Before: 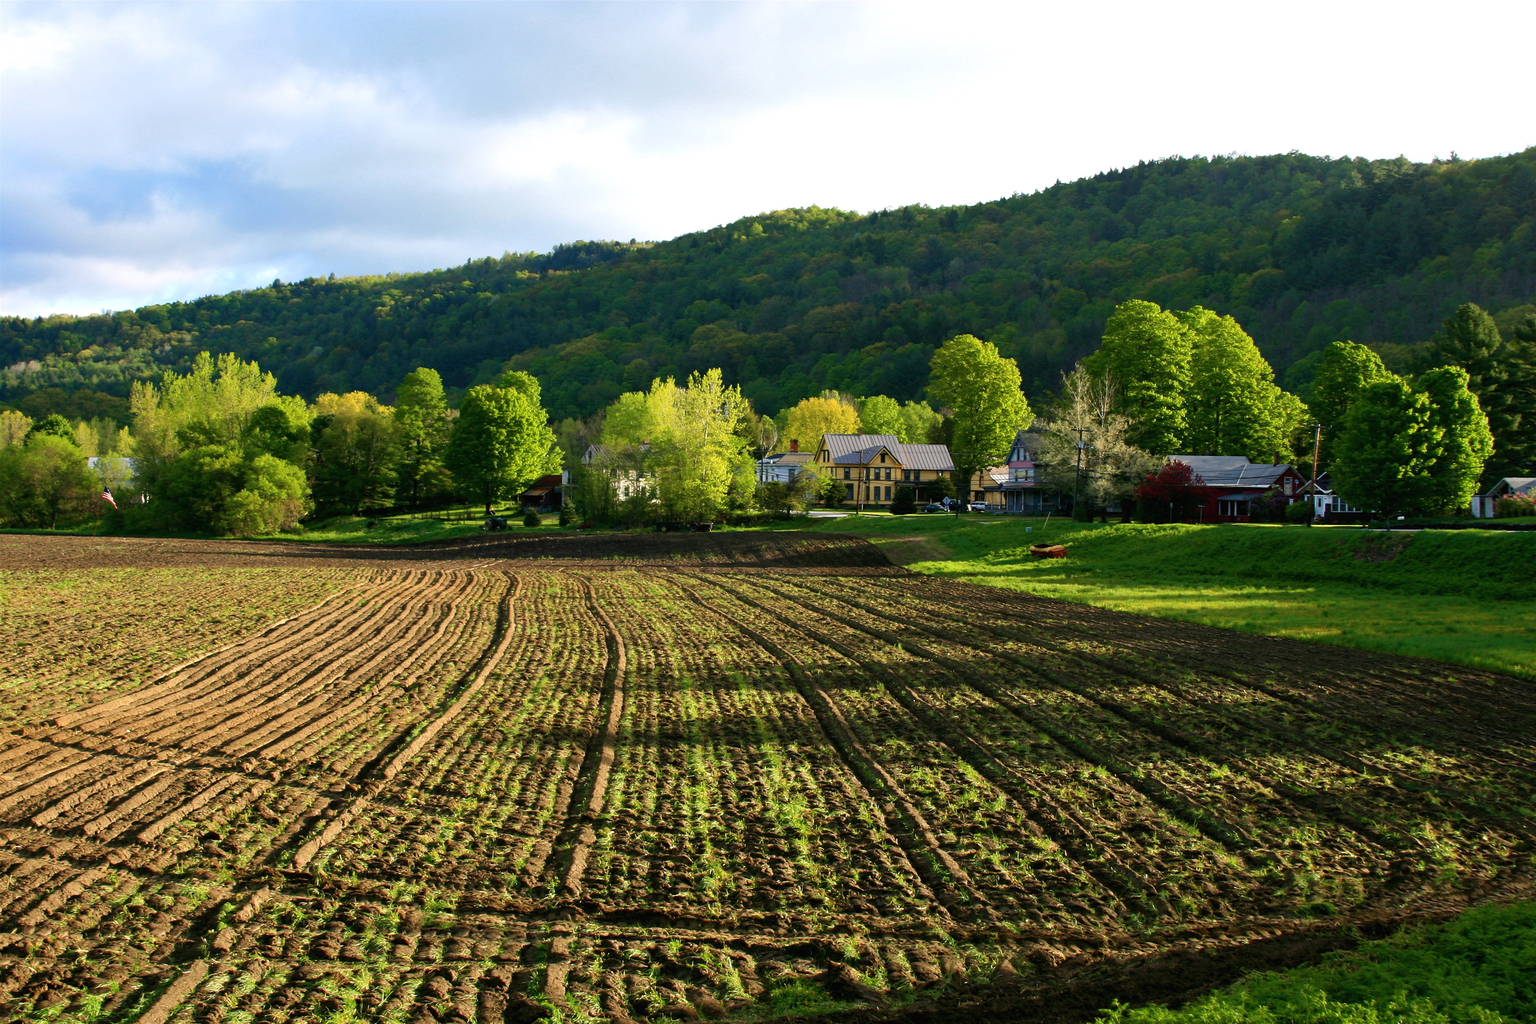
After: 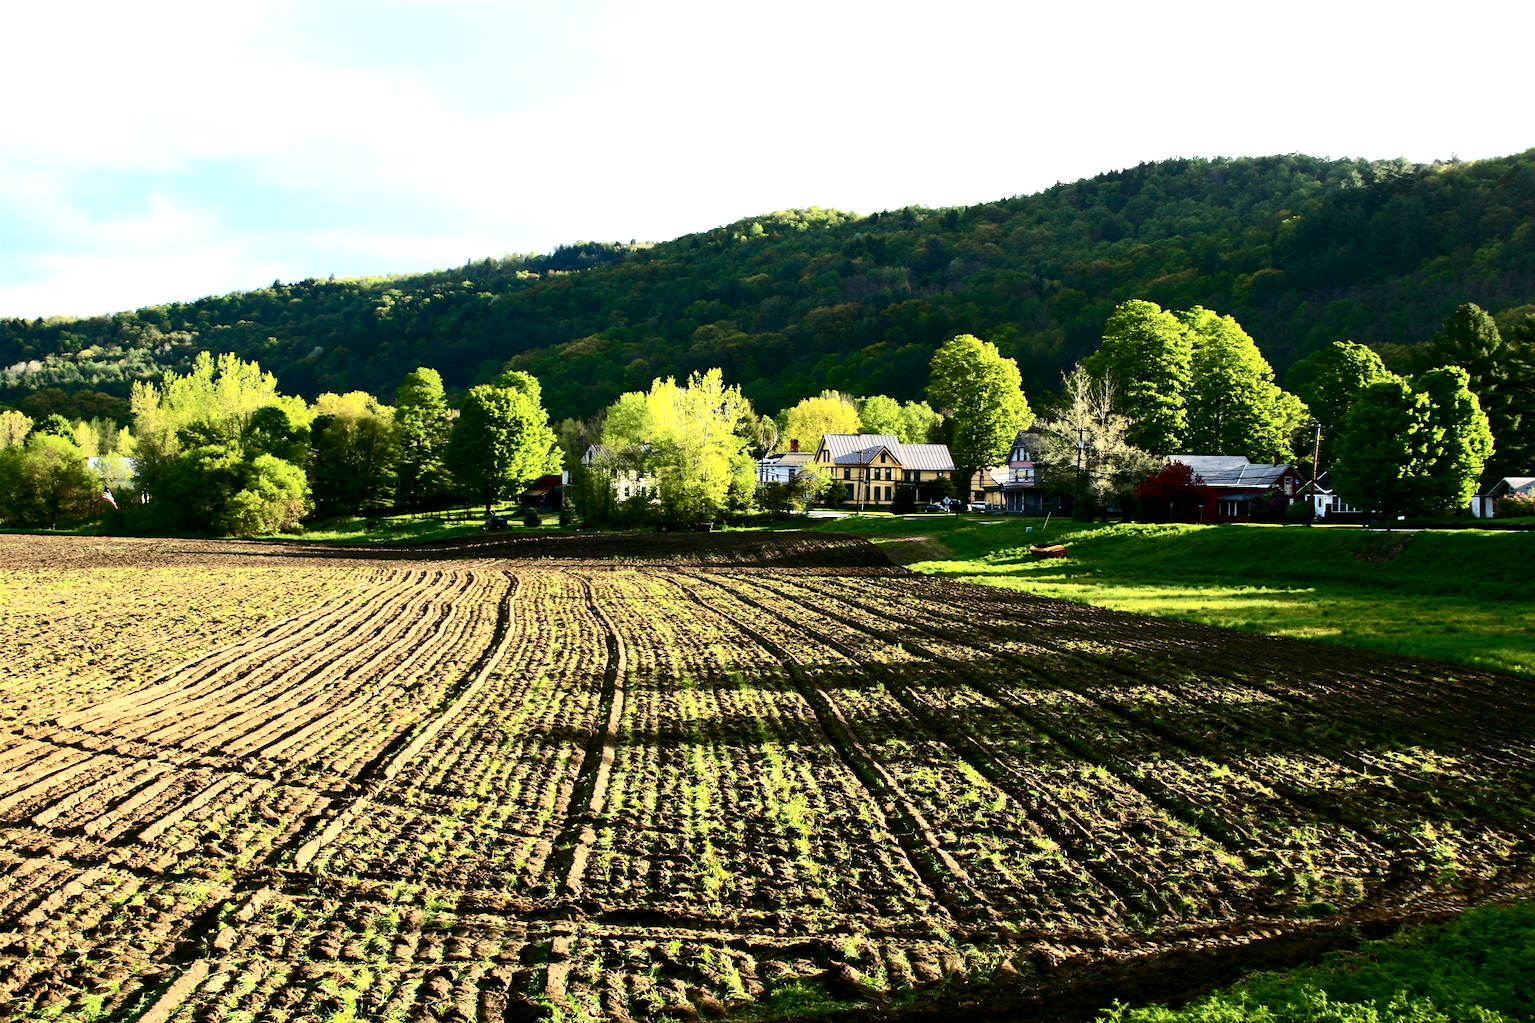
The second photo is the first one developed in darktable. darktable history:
contrast brightness saturation: contrast 0.28
tone equalizer: -8 EV -0.75 EV, -7 EV -0.7 EV, -6 EV -0.6 EV, -5 EV -0.4 EV, -3 EV 0.4 EV, -2 EV 0.6 EV, -1 EV 0.7 EV, +0 EV 0.75 EV, edges refinement/feathering 500, mask exposure compensation -1.57 EV, preserve details no
